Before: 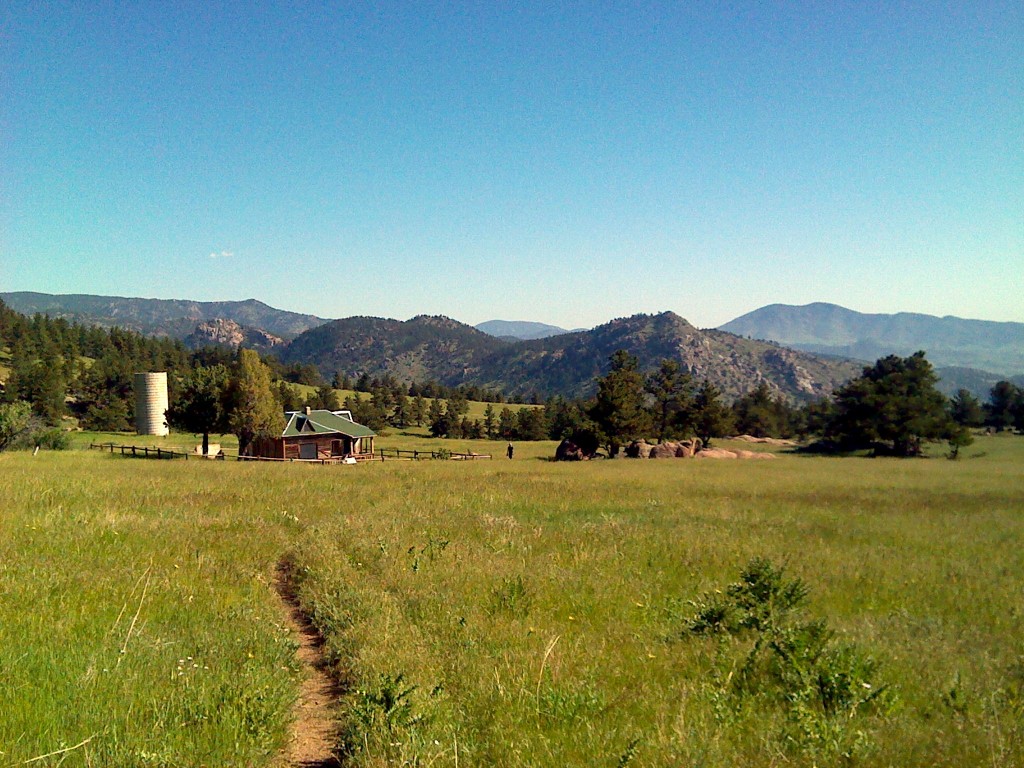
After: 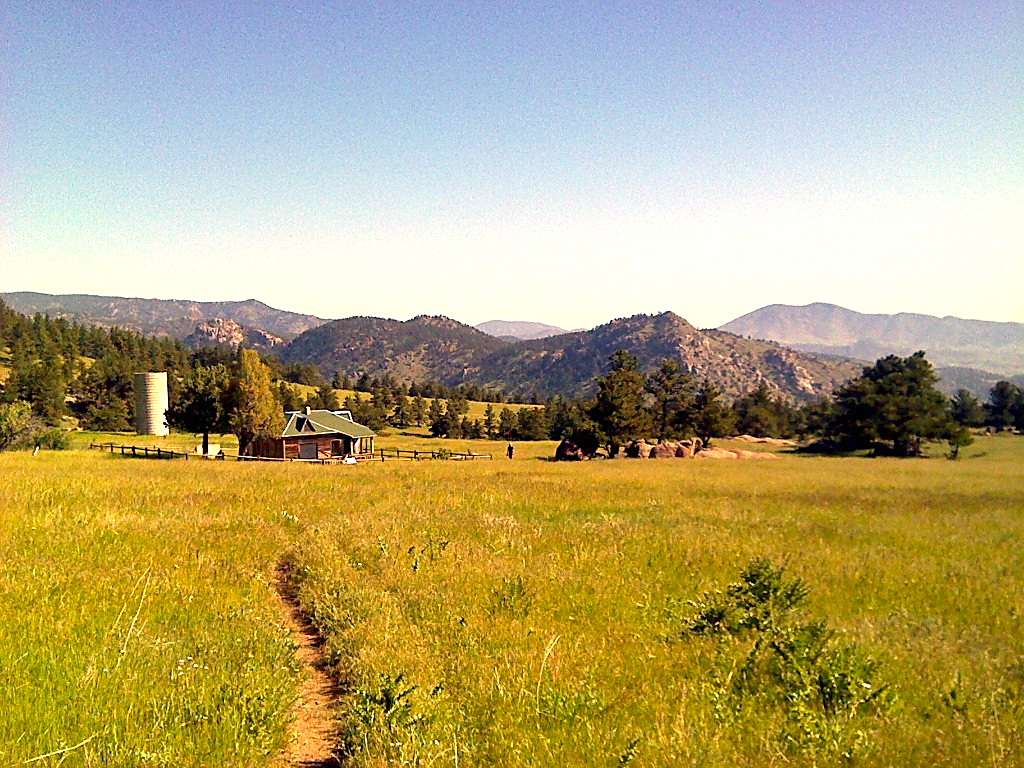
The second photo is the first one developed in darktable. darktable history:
exposure: black level correction 0, exposure 0.692 EV, compensate highlight preservation false
color correction: highlights a* 17.87, highlights b* 19.08
sharpen: on, module defaults
